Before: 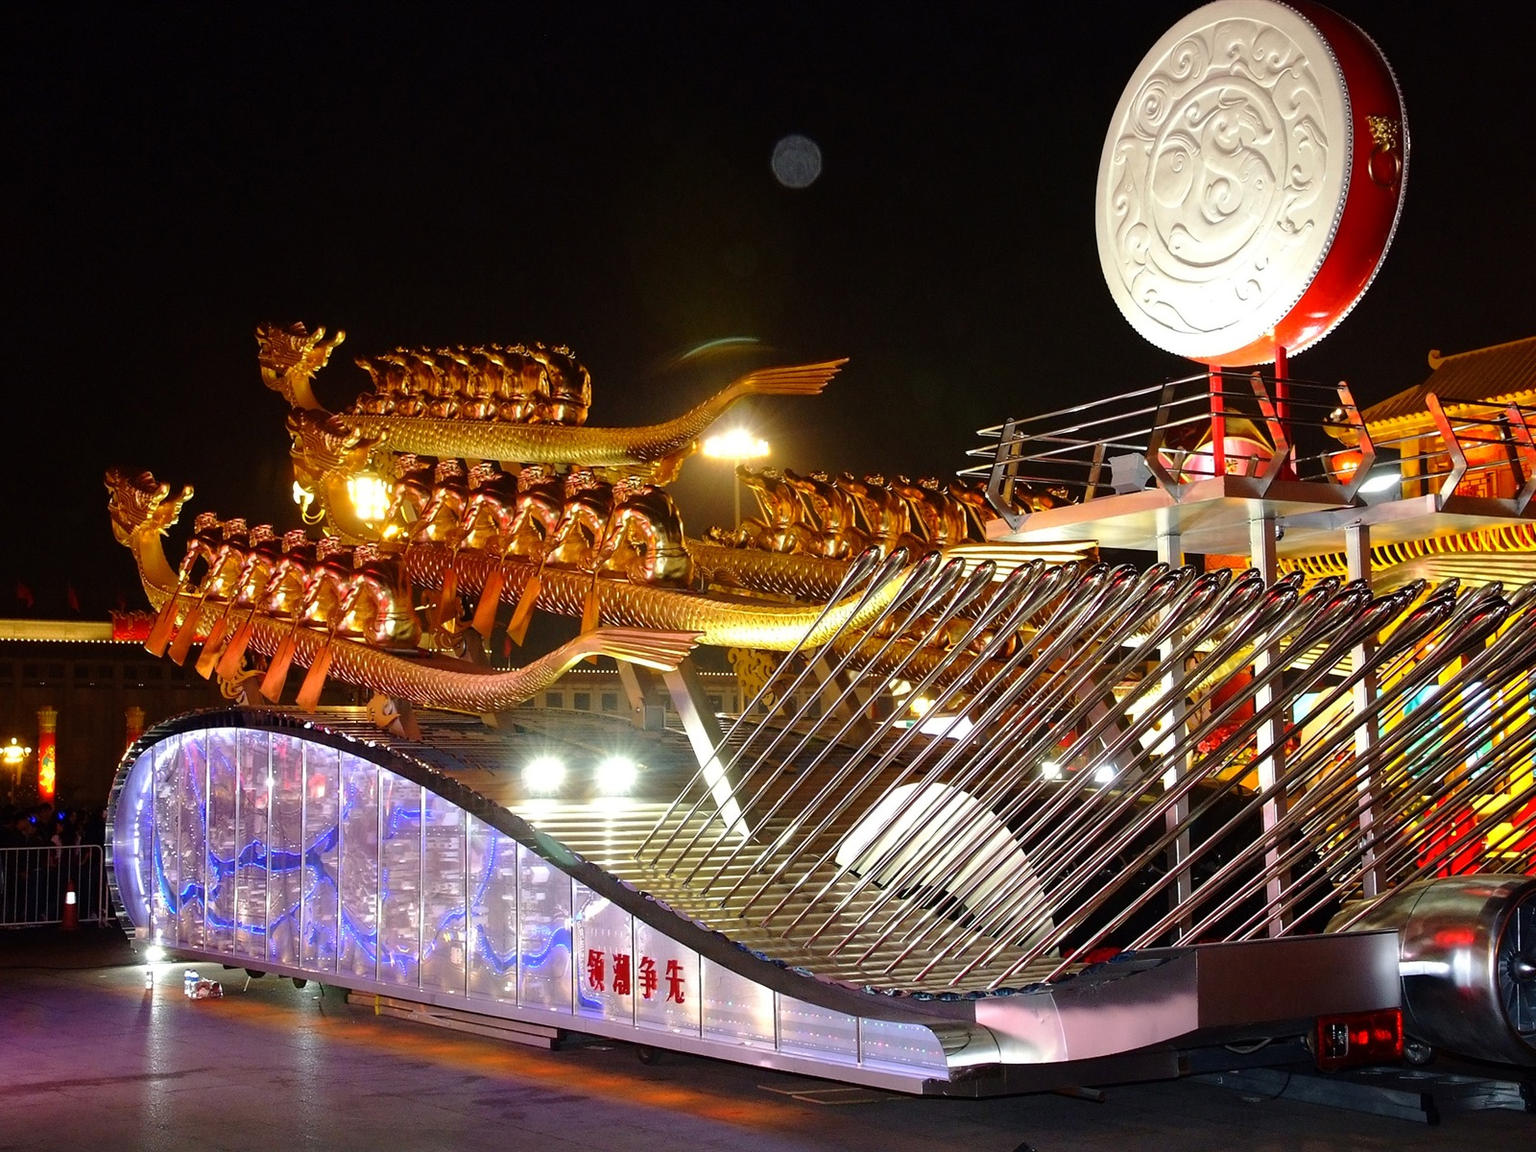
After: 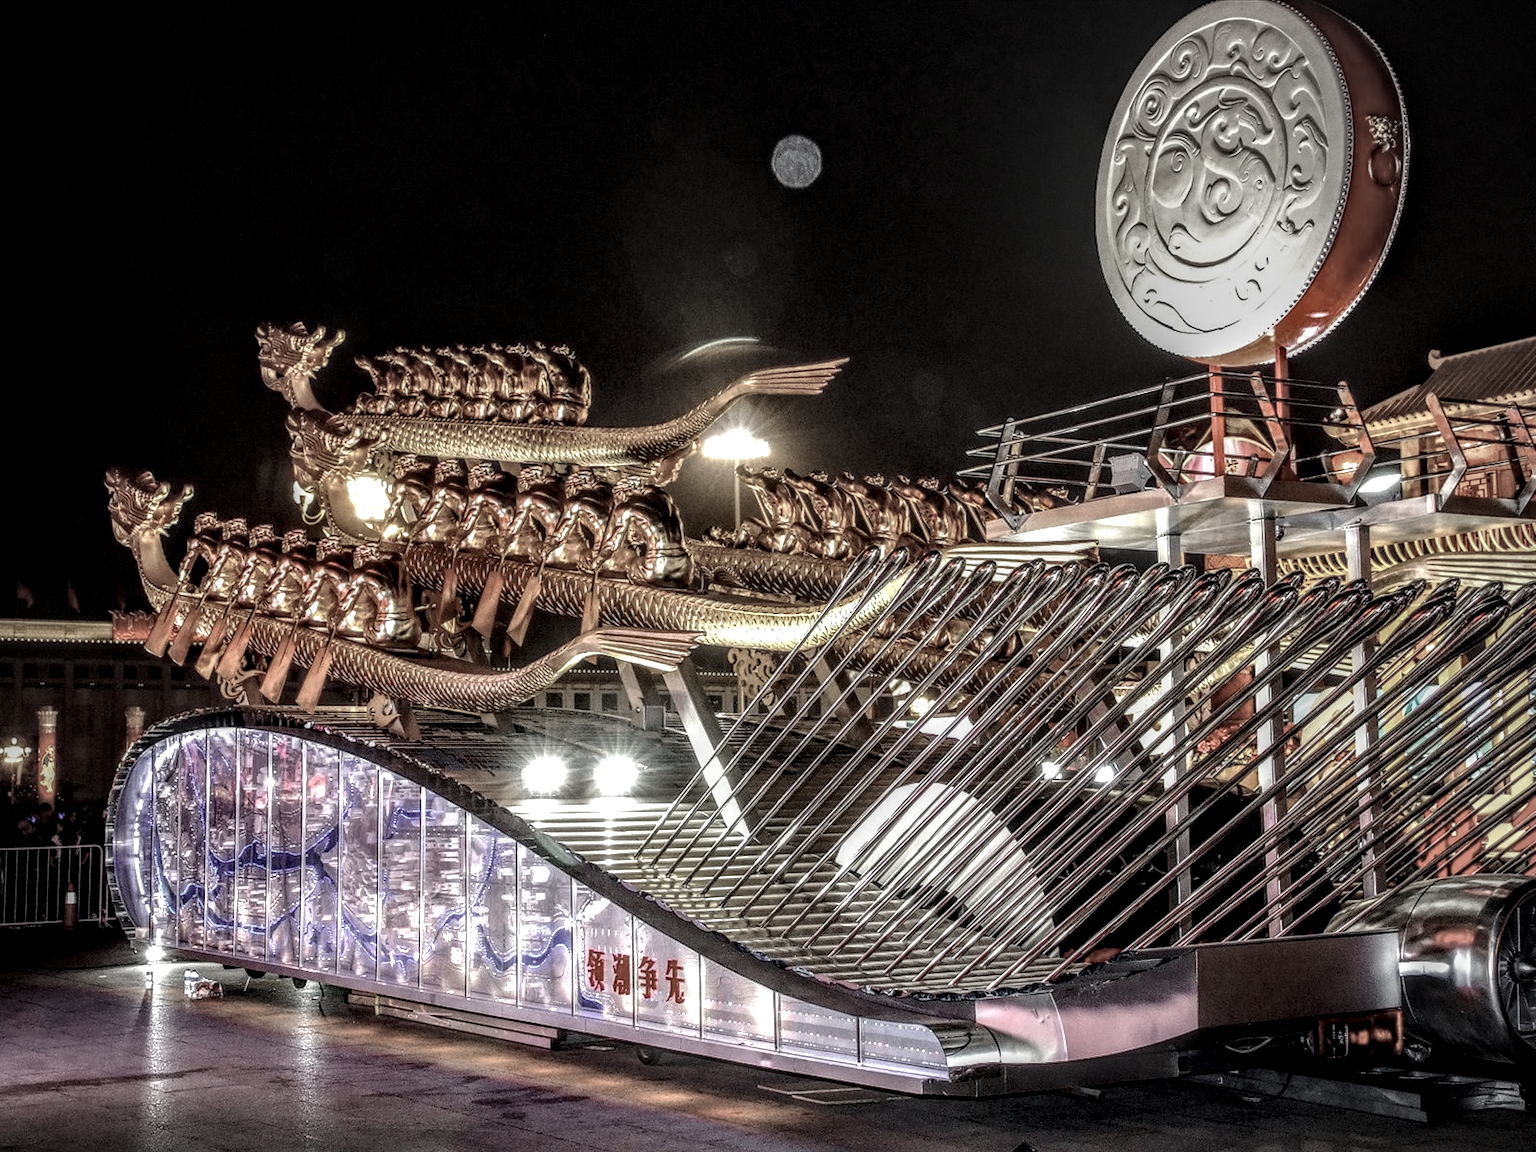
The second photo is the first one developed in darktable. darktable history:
color balance rgb: perceptual saturation grading › global saturation 0.218%, global vibrance 16.032%, saturation formula JzAzBz (2021)
color zones: curves: ch1 [(0, 0.34) (0.143, 0.164) (0.286, 0.152) (0.429, 0.176) (0.571, 0.173) (0.714, 0.188) (0.857, 0.199) (1, 0.34)]
vignetting: on, module defaults
local contrast: highlights 2%, shadows 0%, detail 299%, midtone range 0.304
